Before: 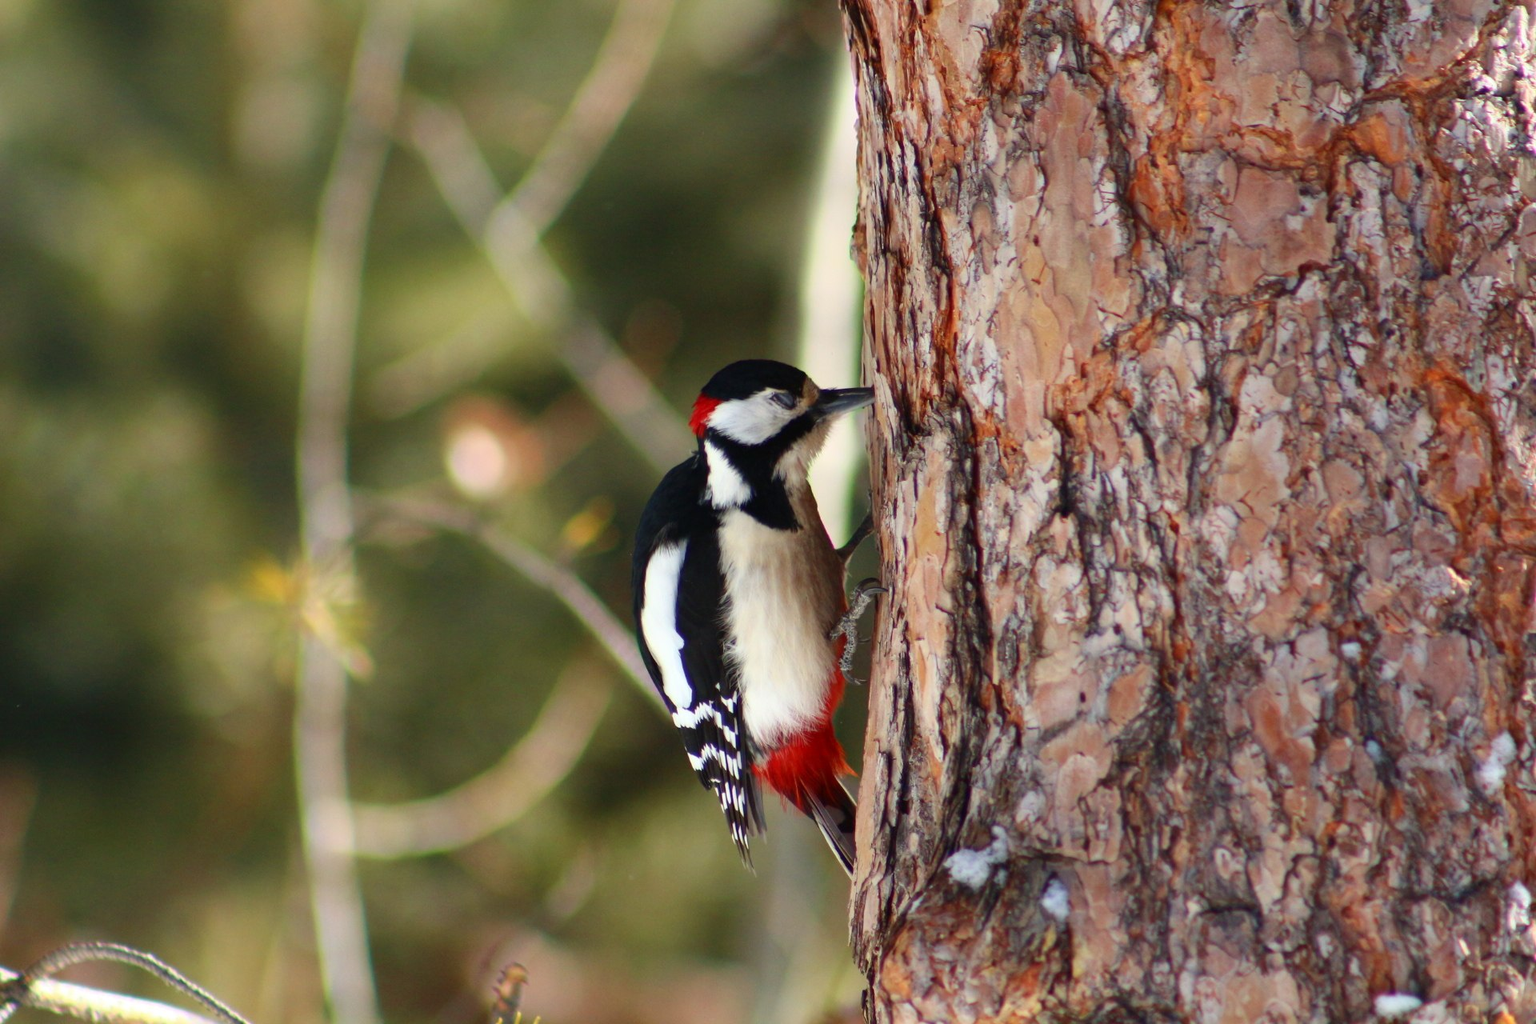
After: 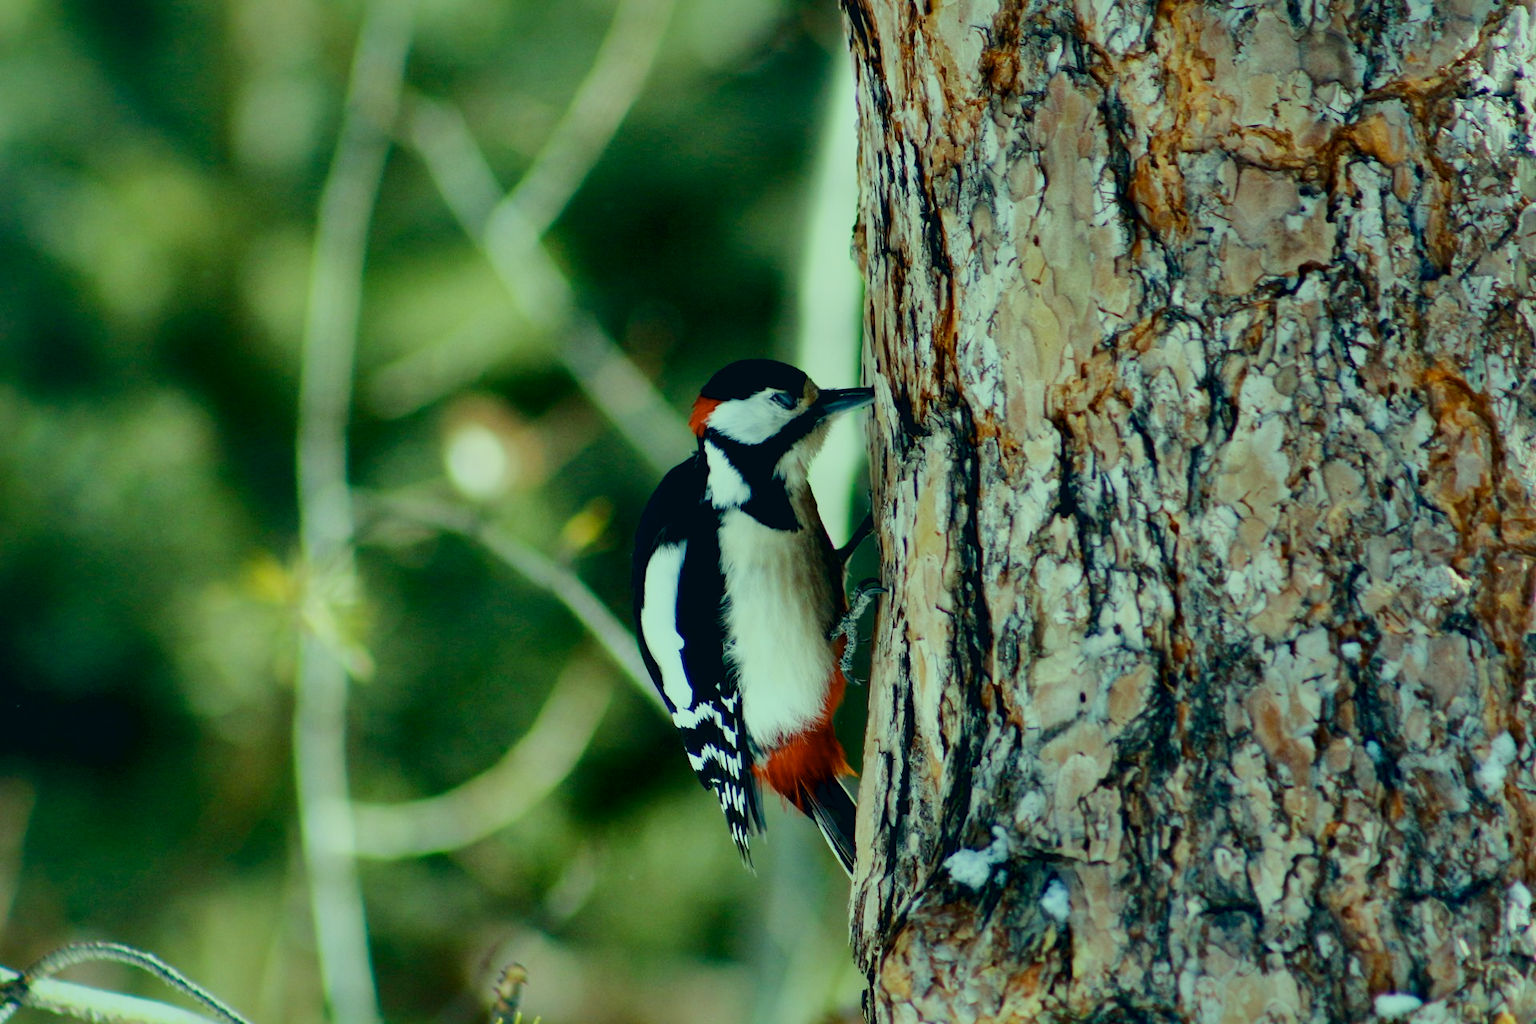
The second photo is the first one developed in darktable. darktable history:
local contrast: mode bilateral grid, contrast 100, coarseness 100, detail 165%, midtone range 0.2
color correction: highlights a* -20.09, highlights b* 9.79, shadows a* -21.14, shadows b* -10.28
exposure: exposure -0.141 EV, compensate highlight preservation false
filmic rgb: middle gray luminance 29.89%, black relative exposure -8.92 EV, white relative exposure 7.01 EV, target black luminance 0%, hardness 2.97, latitude 1.44%, contrast 0.963, highlights saturation mix 6.06%, shadows ↔ highlights balance 12.07%, preserve chrominance no, color science v5 (2021), iterations of high-quality reconstruction 0
